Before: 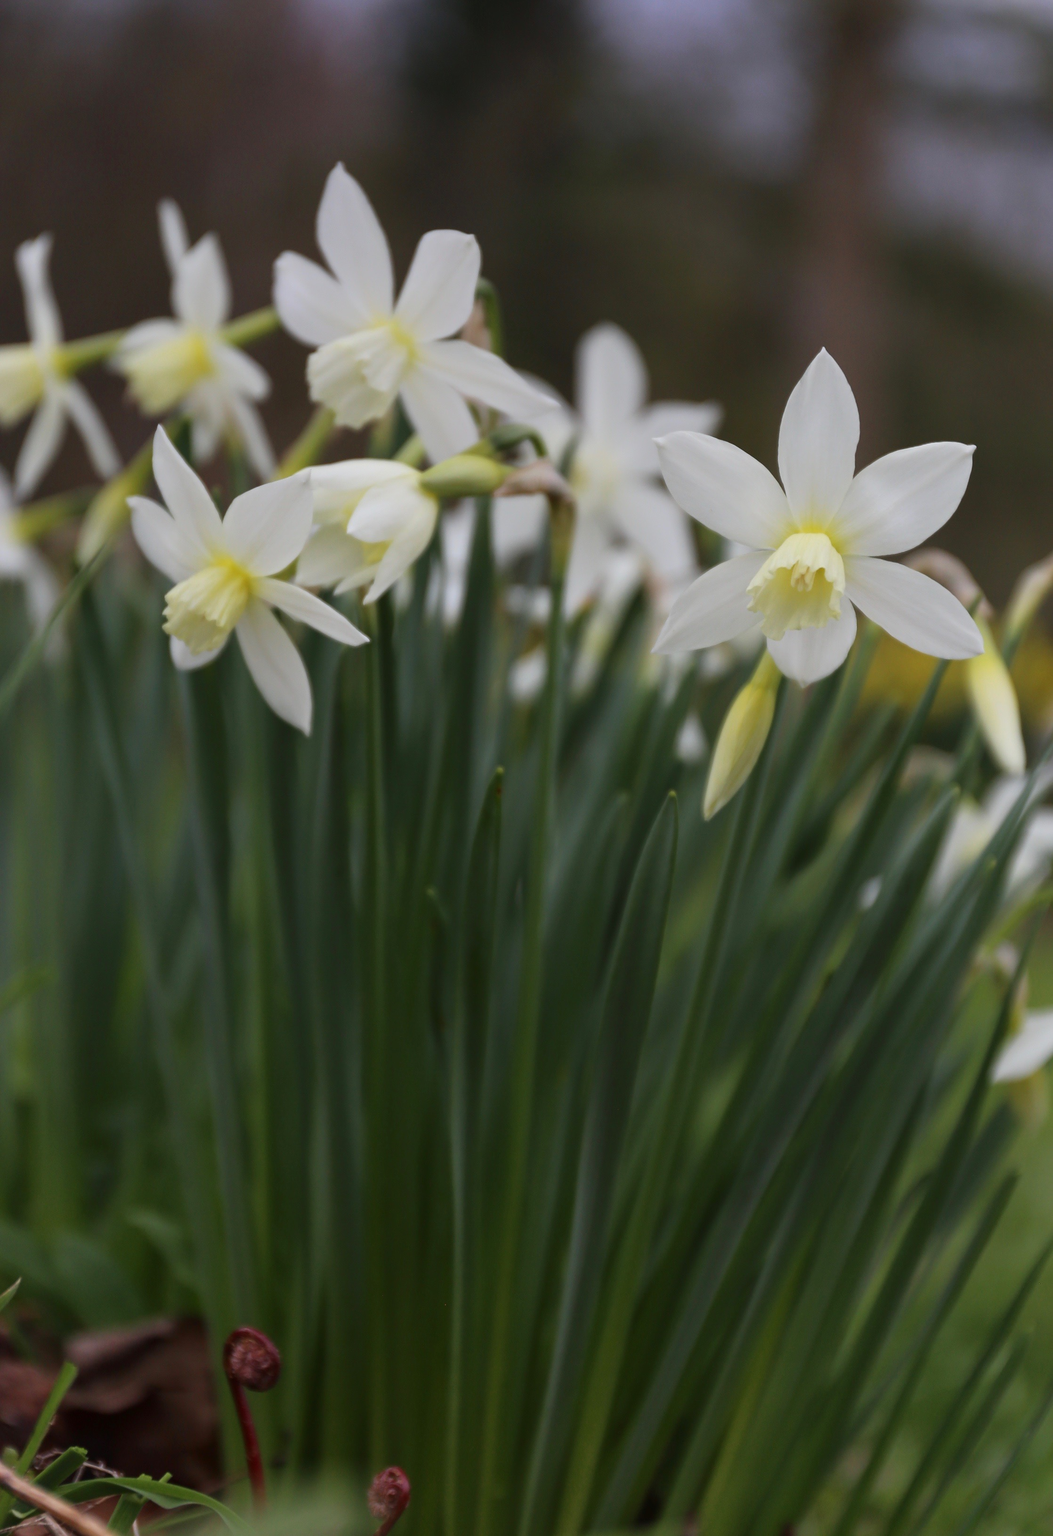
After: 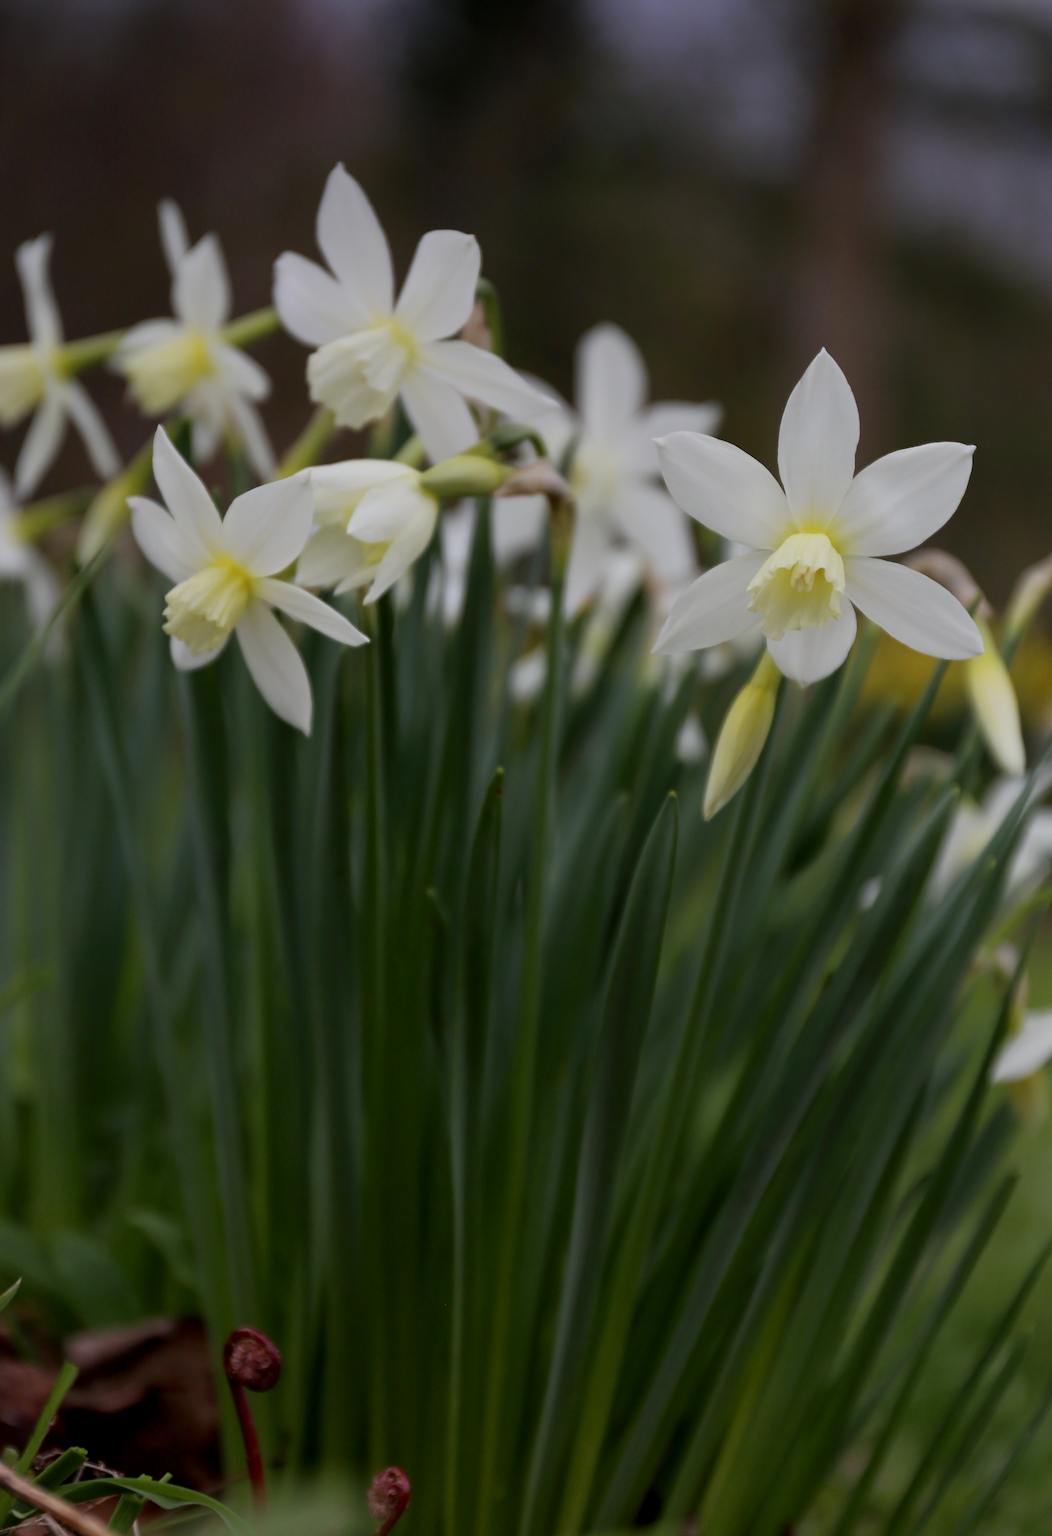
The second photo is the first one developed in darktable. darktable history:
exposure: black level correction 0.006, exposure -0.225 EV, compensate highlight preservation false
vignetting: saturation 0.039, center (-0.036, 0.155)
